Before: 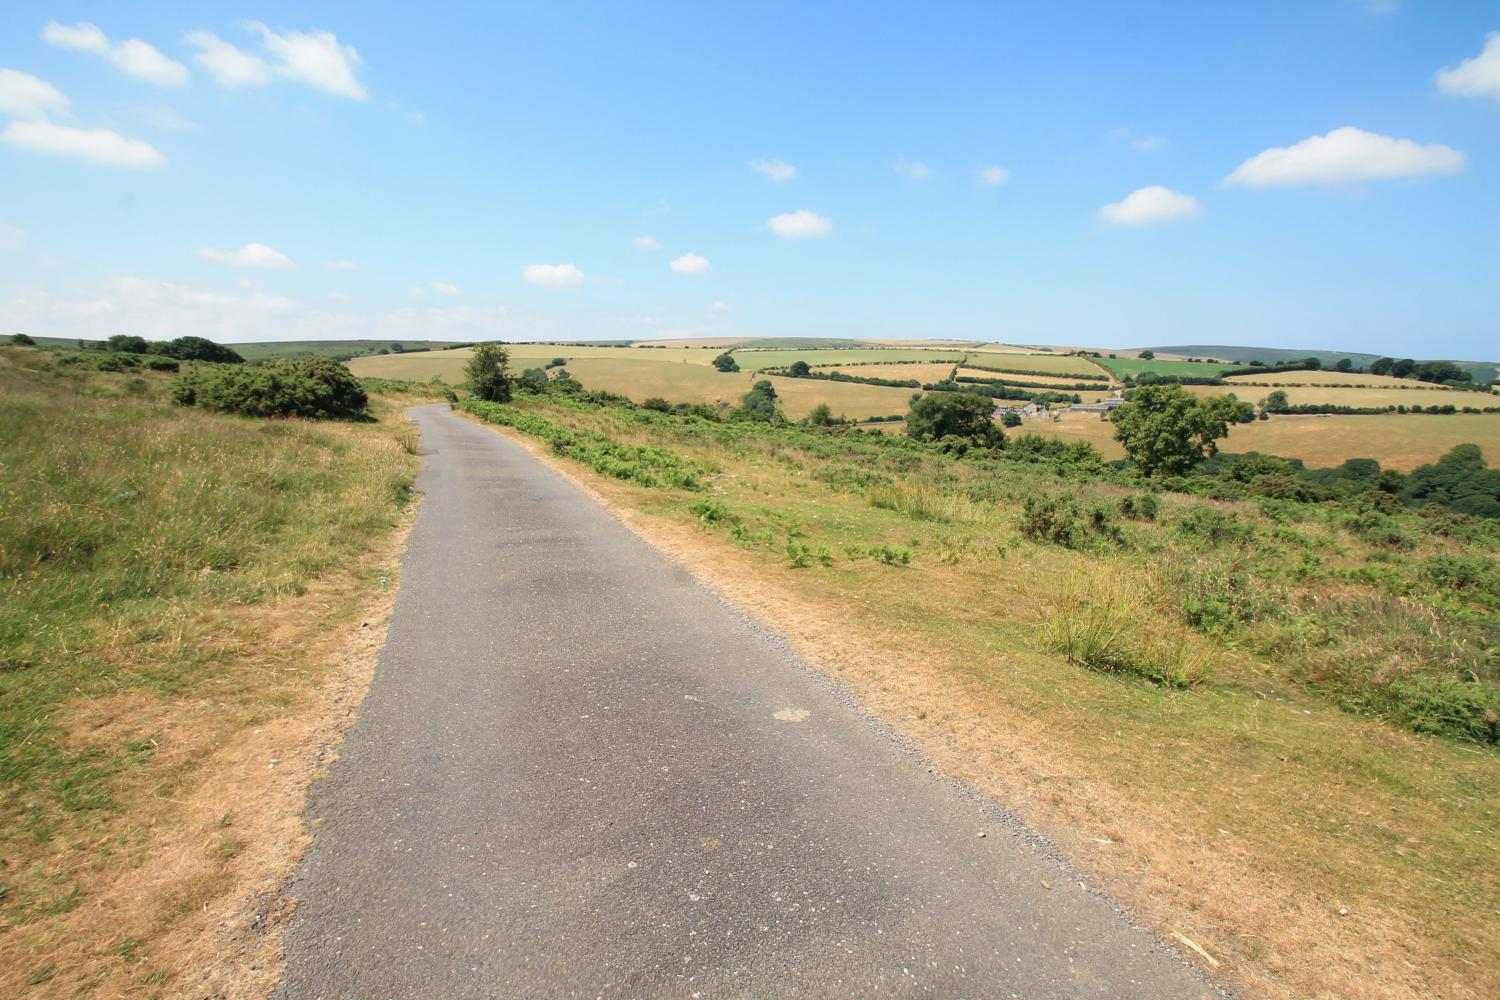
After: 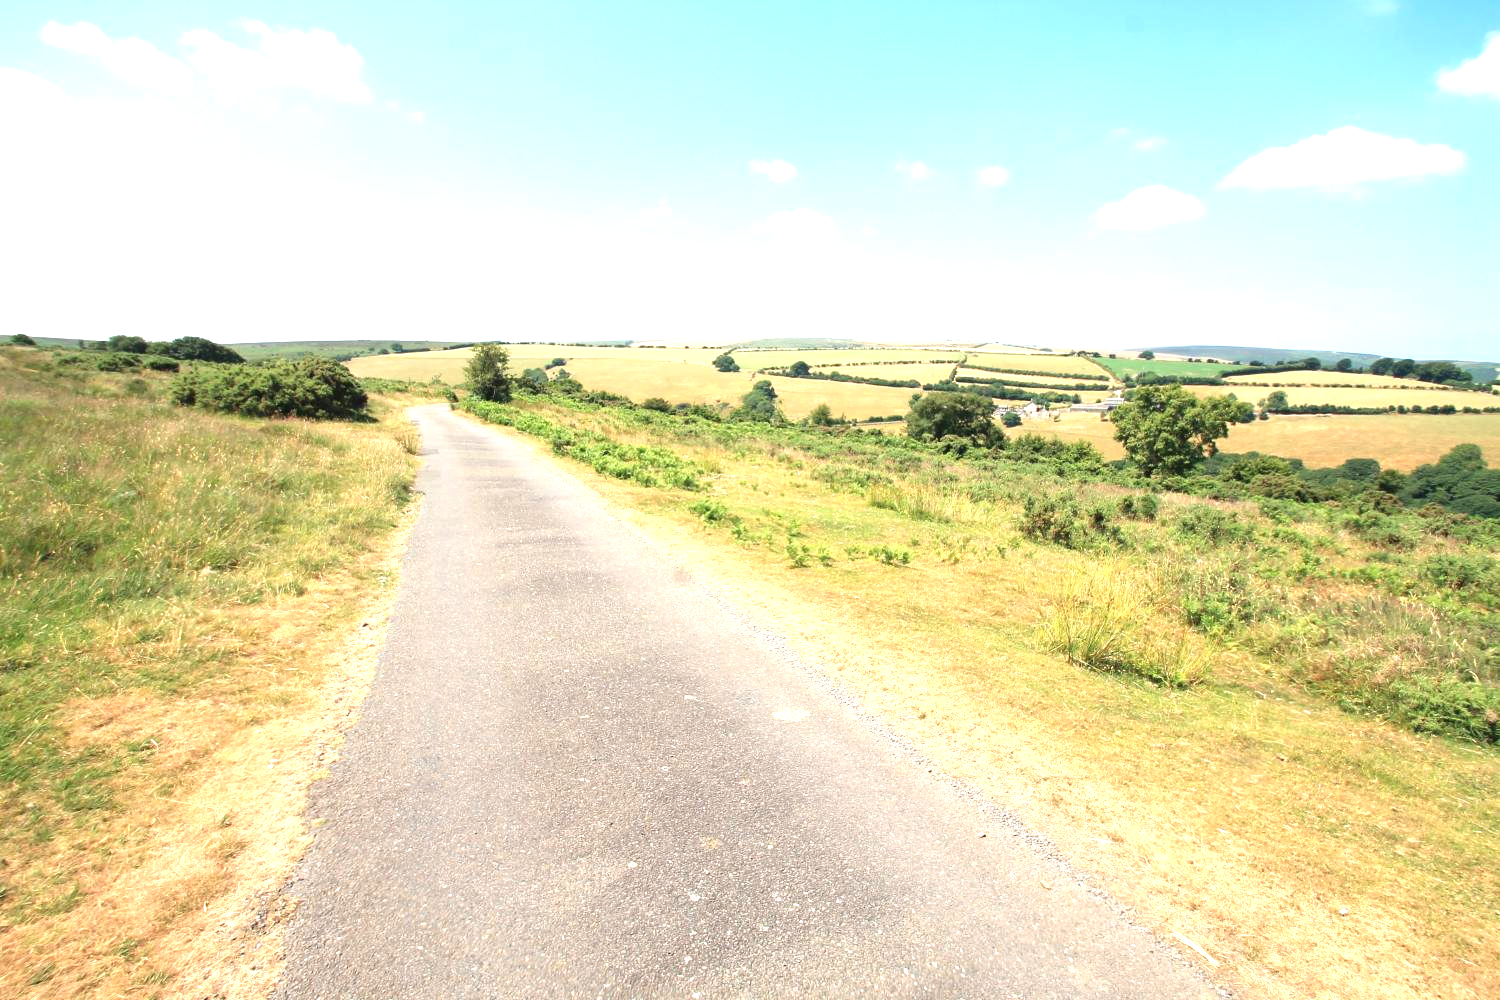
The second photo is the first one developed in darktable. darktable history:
exposure: exposure 1.137 EV, compensate highlight preservation false
base curve: curves: ch0 [(0, 0) (0.989, 0.992)], preserve colors none
